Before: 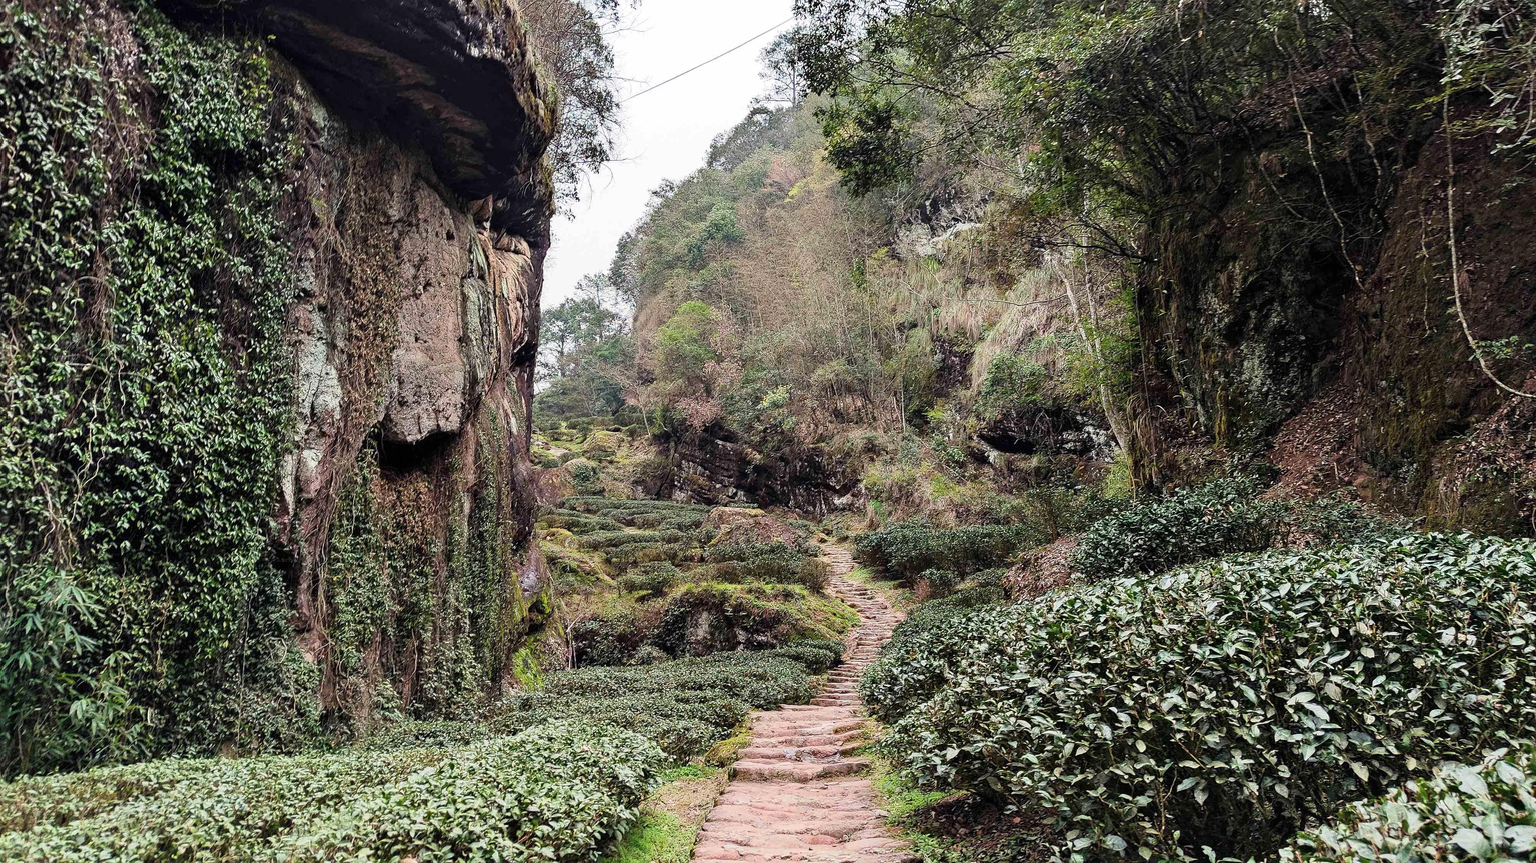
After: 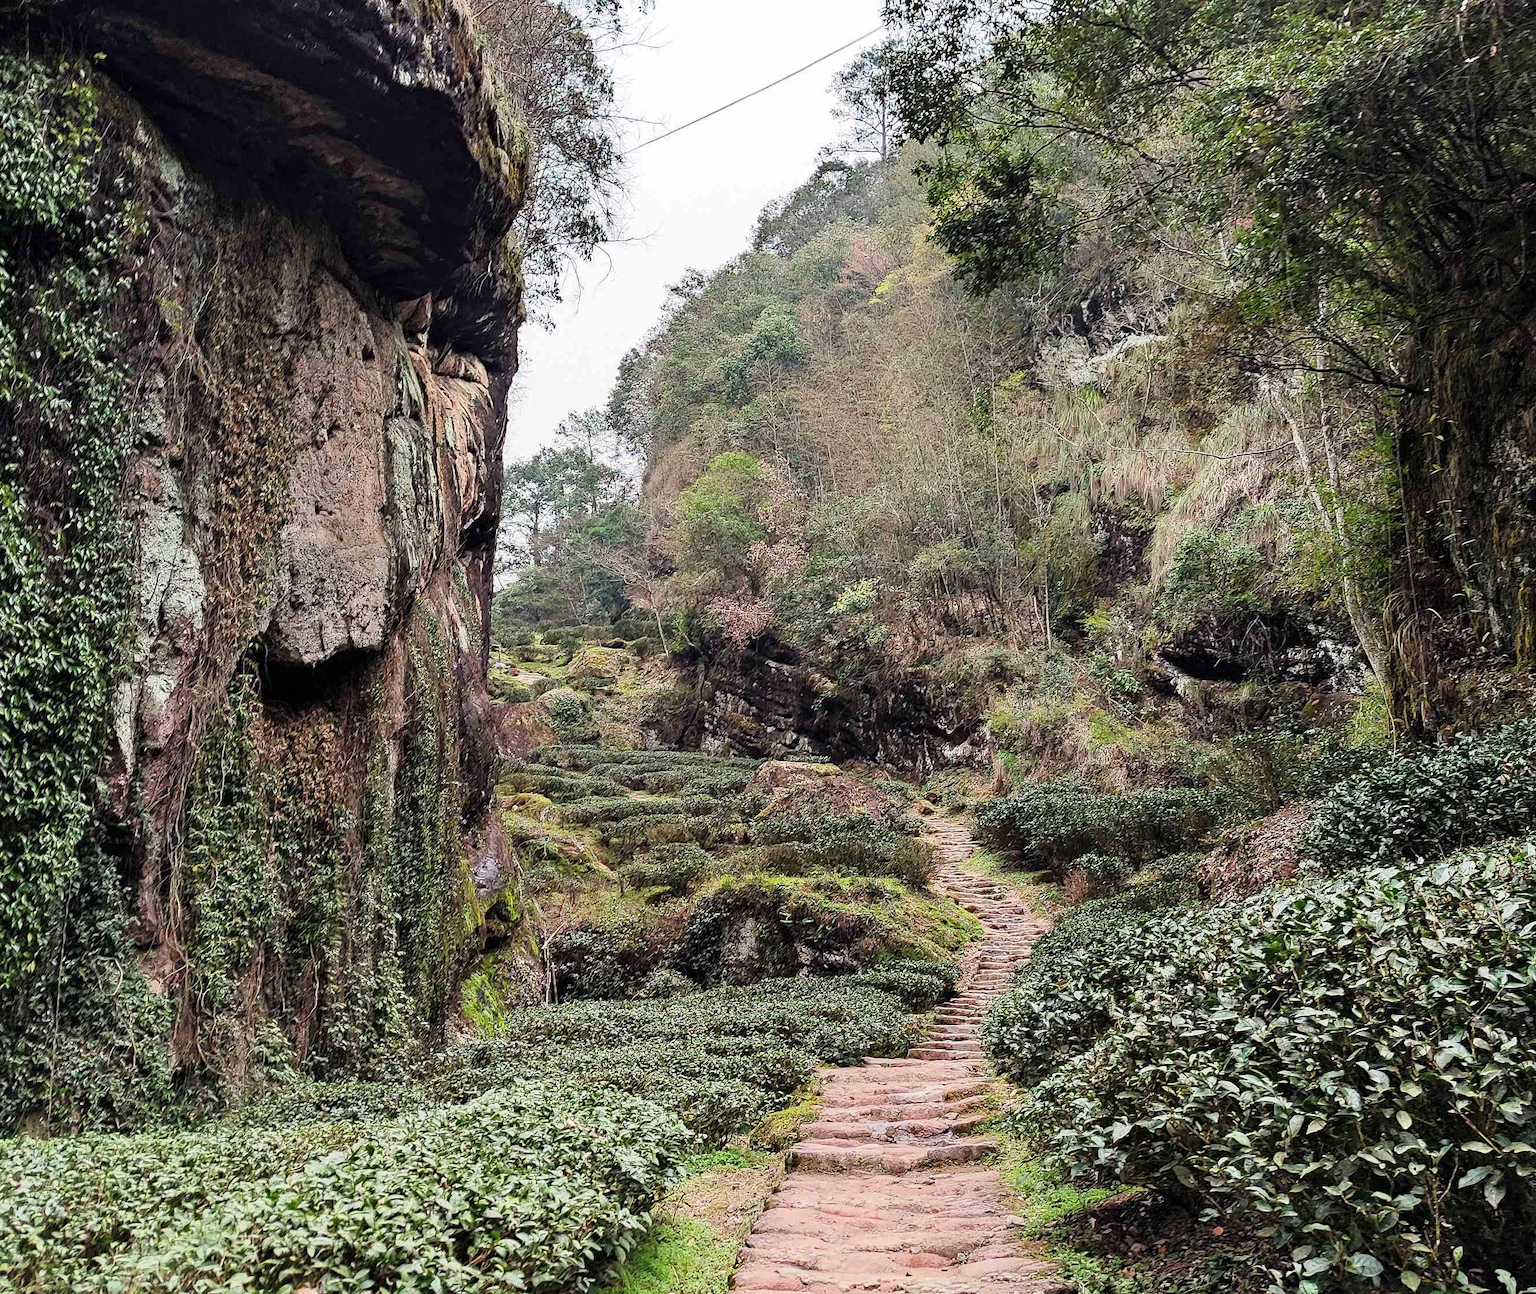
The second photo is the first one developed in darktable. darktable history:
haze removal: on, module defaults
crop and rotate: left 13.373%, right 19.964%
